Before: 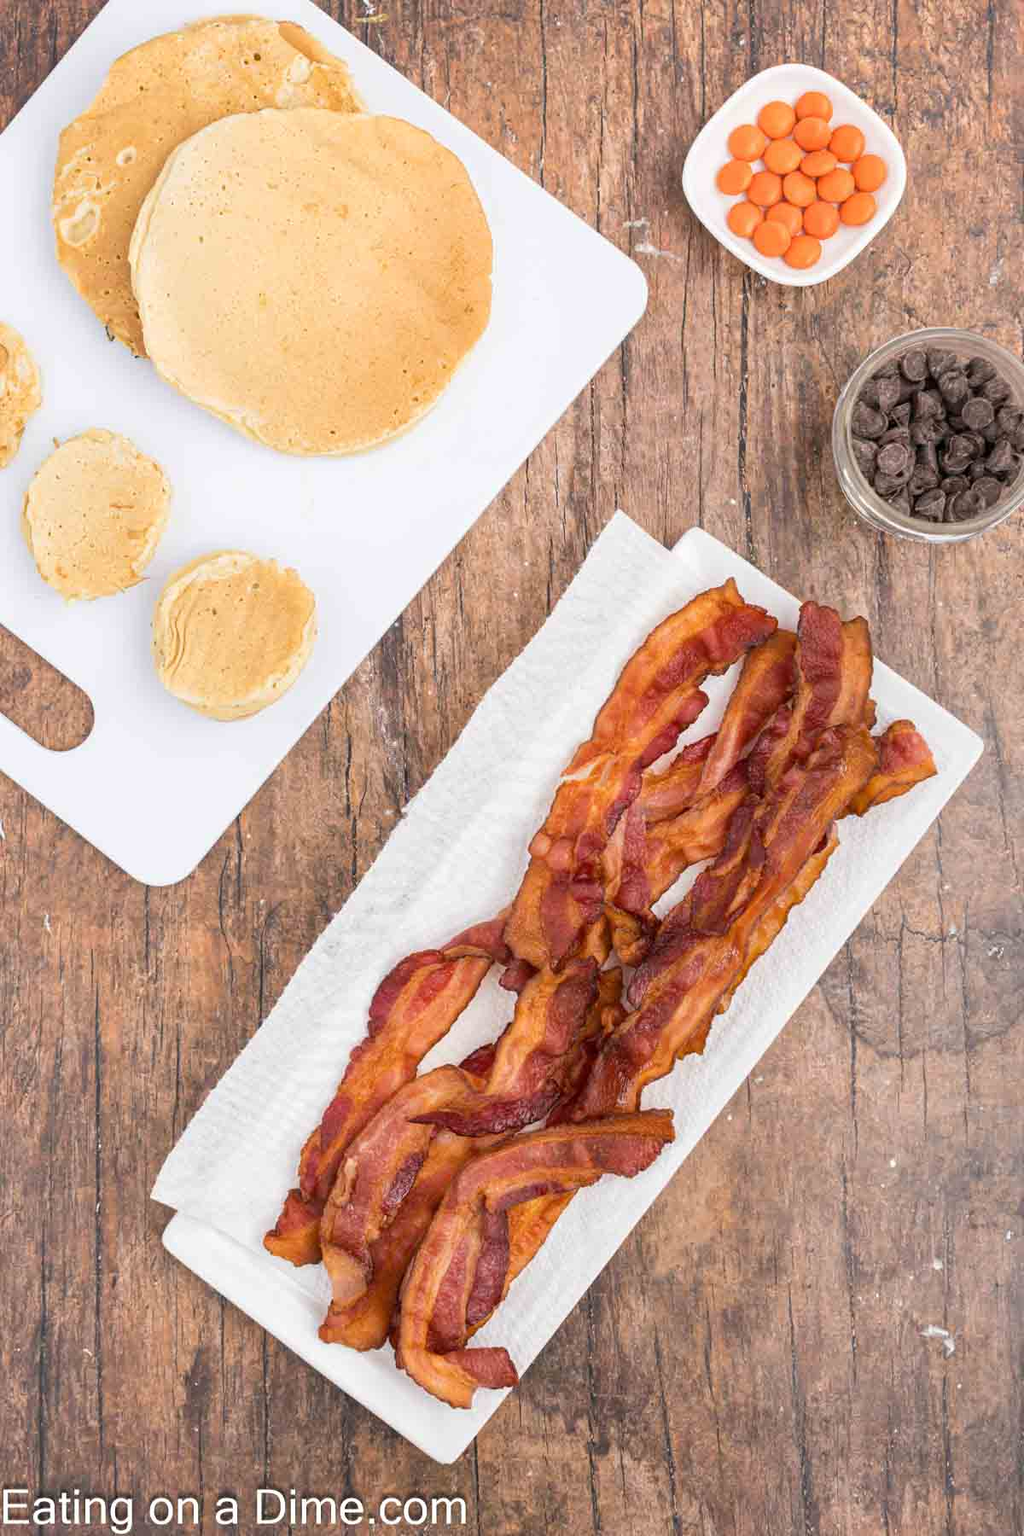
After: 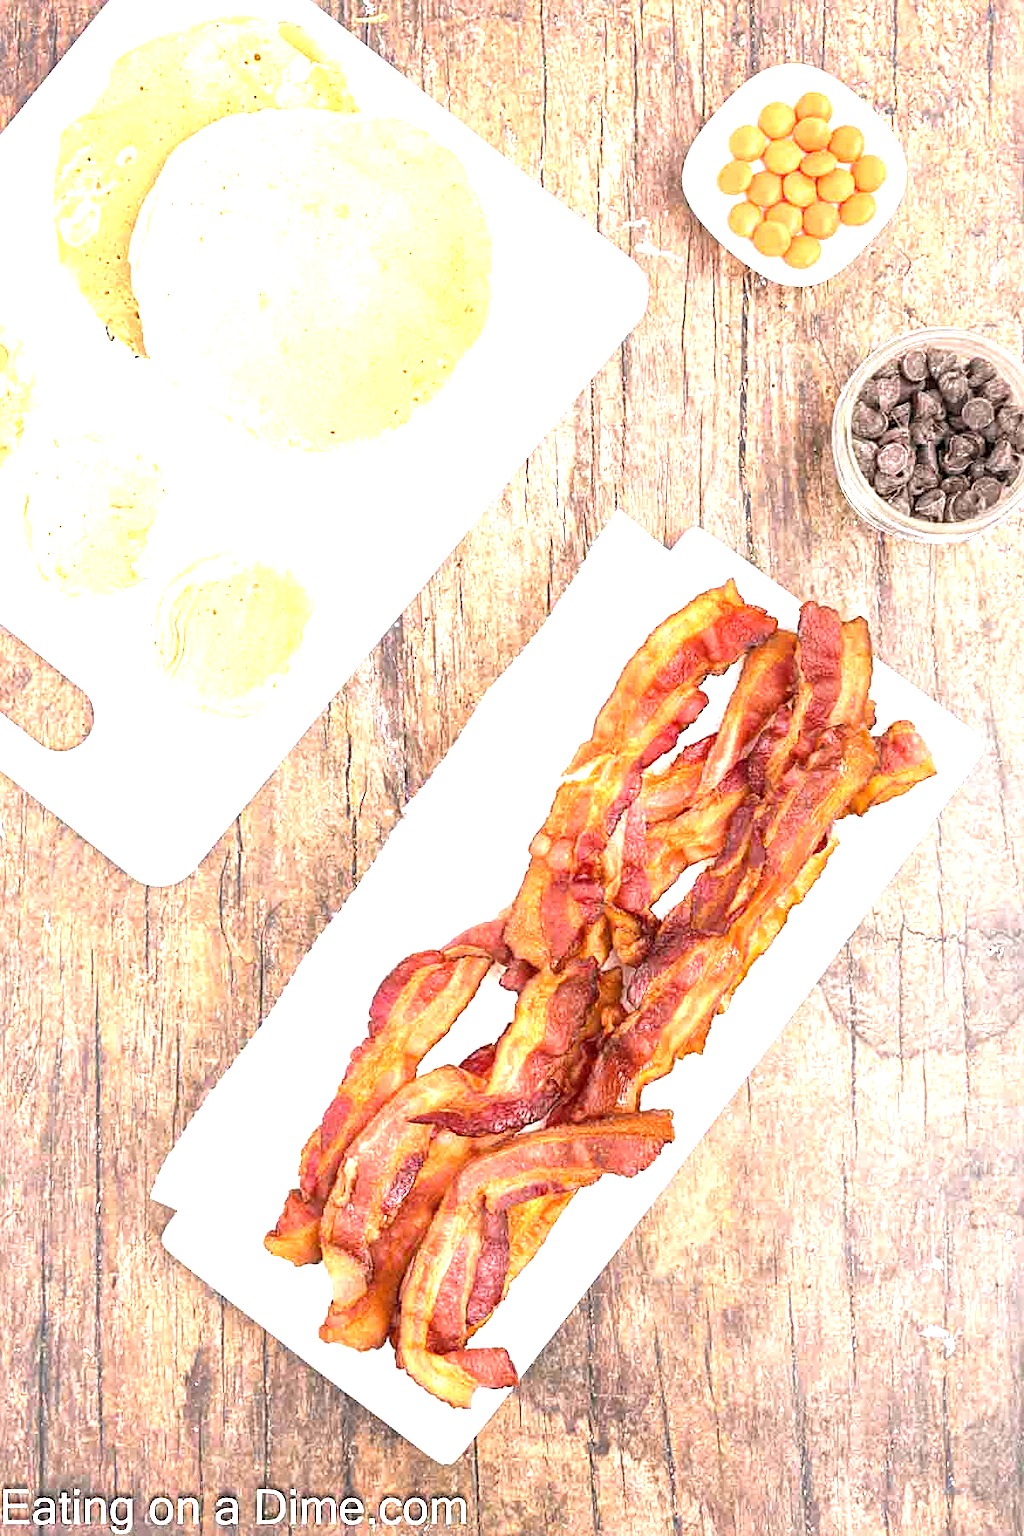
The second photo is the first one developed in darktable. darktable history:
exposure: exposure 1.5 EV, compensate exposure bias true, compensate highlight preservation false
sharpen: radius 2.208, amount 0.381, threshold 0.025
